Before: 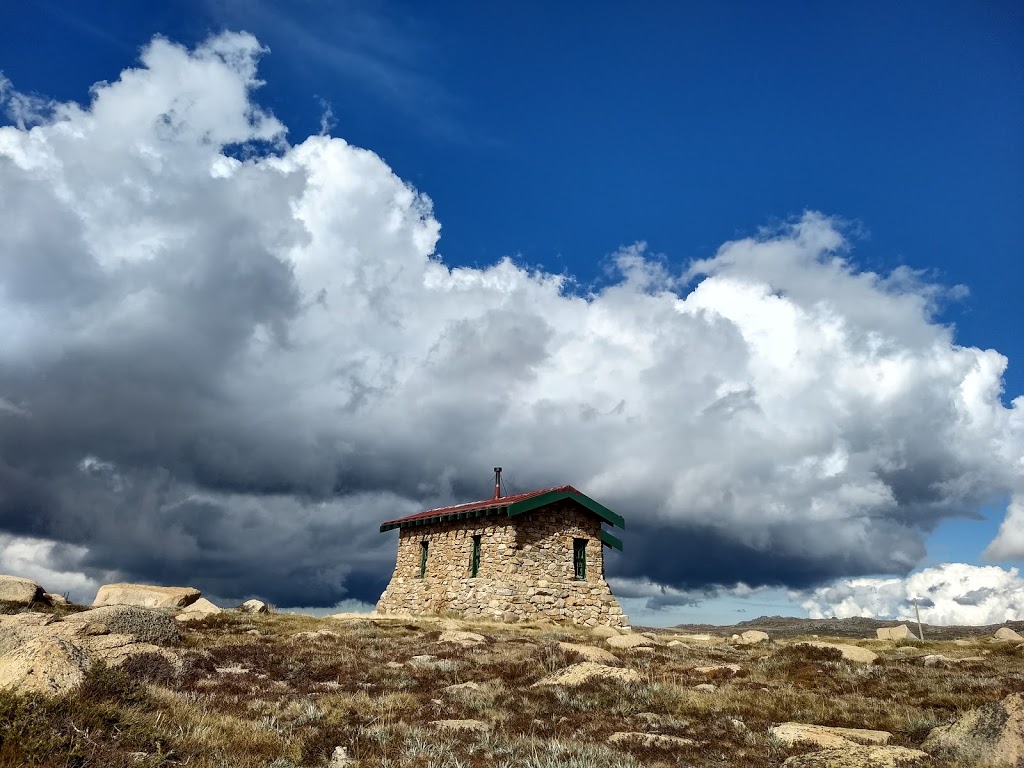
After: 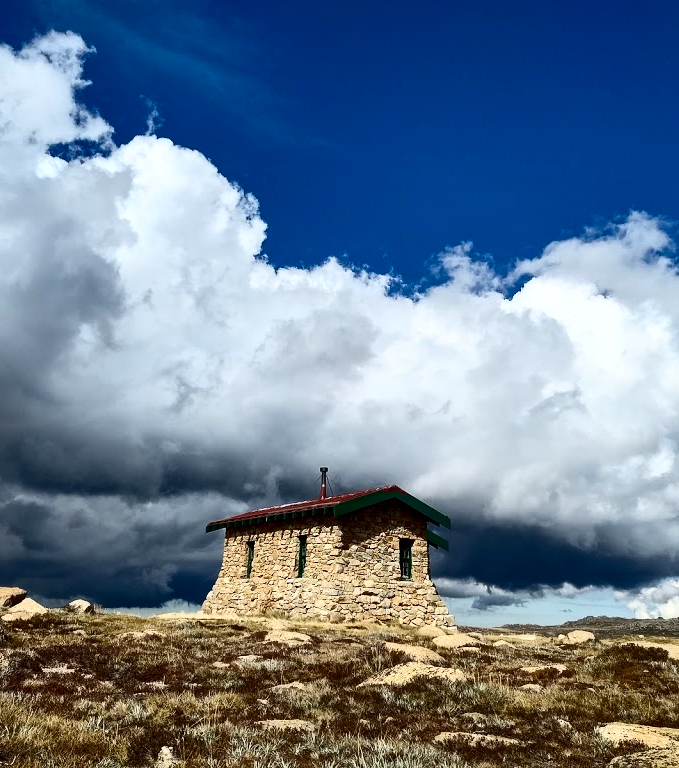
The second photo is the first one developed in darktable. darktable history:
tone equalizer: -8 EV 0.041 EV
crop: left 17.031%, right 16.581%
contrast brightness saturation: contrast 0.297
color correction: highlights b* -0.011, saturation 1.12
